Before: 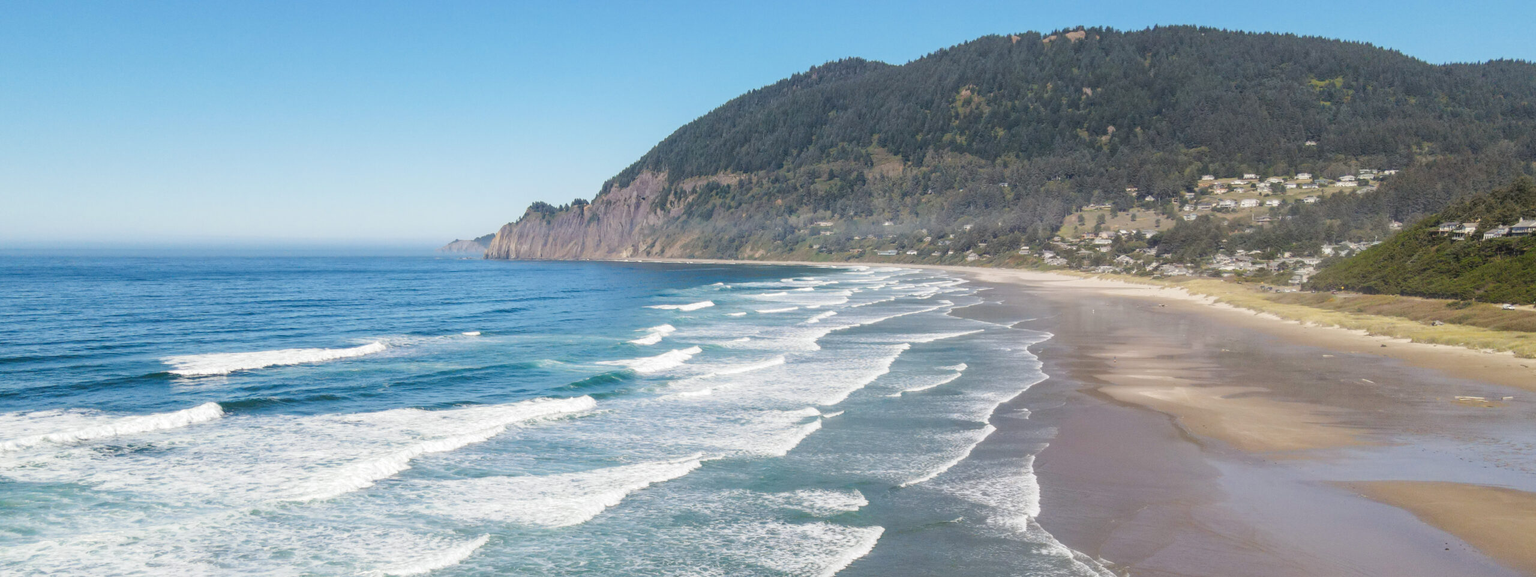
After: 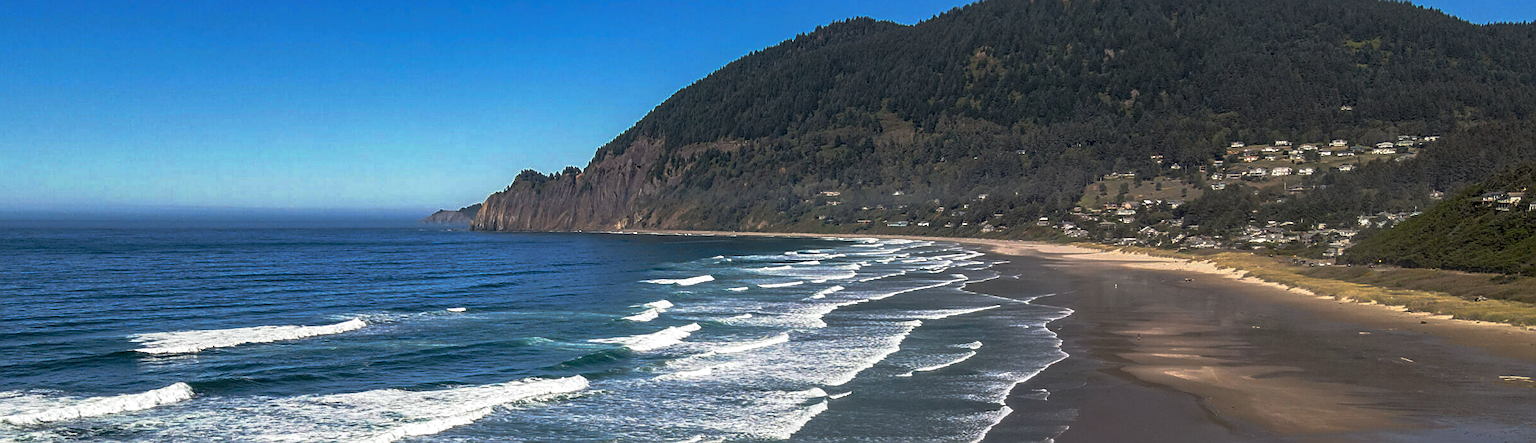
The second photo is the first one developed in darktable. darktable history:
local contrast: detail 130%
base curve: curves: ch0 [(0, 0) (0.564, 0.291) (0.802, 0.731) (1, 1)], preserve colors none
crop: left 2.681%, top 7.247%, right 2.972%, bottom 20.188%
sharpen: amount 0.74
haze removal: compatibility mode true, adaptive false
